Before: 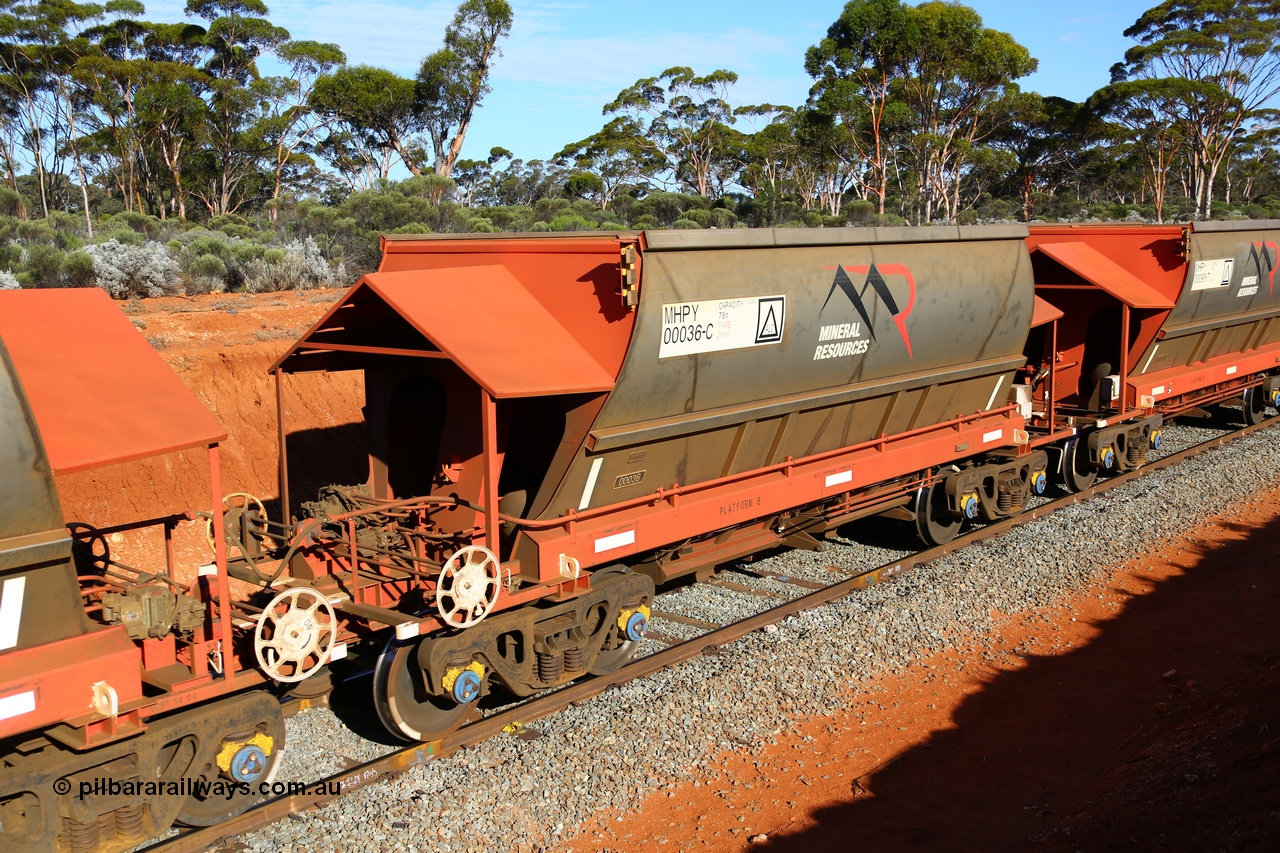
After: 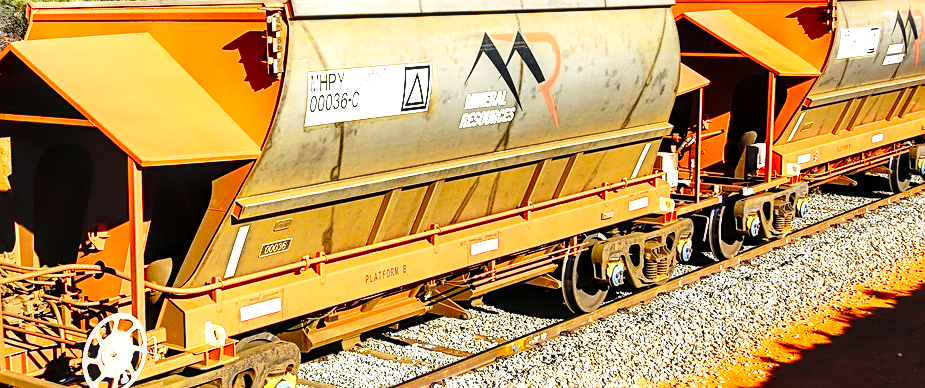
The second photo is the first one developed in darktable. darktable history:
shadows and highlights: soften with gaussian
exposure: exposure 1 EV, compensate highlight preservation false
color calibration: output colorfulness [0, 0.315, 0, 0], illuminant same as pipeline (D50), x 0.345, y 0.358, temperature 4974.14 K, gamut compression 0.999
crop and rotate: left 27.709%, top 27.262%, bottom 27.17%
sharpen: on, module defaults
base curve: curves: ch0 [(0, 0) (0.04, 0.03) (0.133, 0.232) (0.448, 0.748) (0.843, 0.968) (1, 1)], preserve colors none
local contrast: detail 150%
